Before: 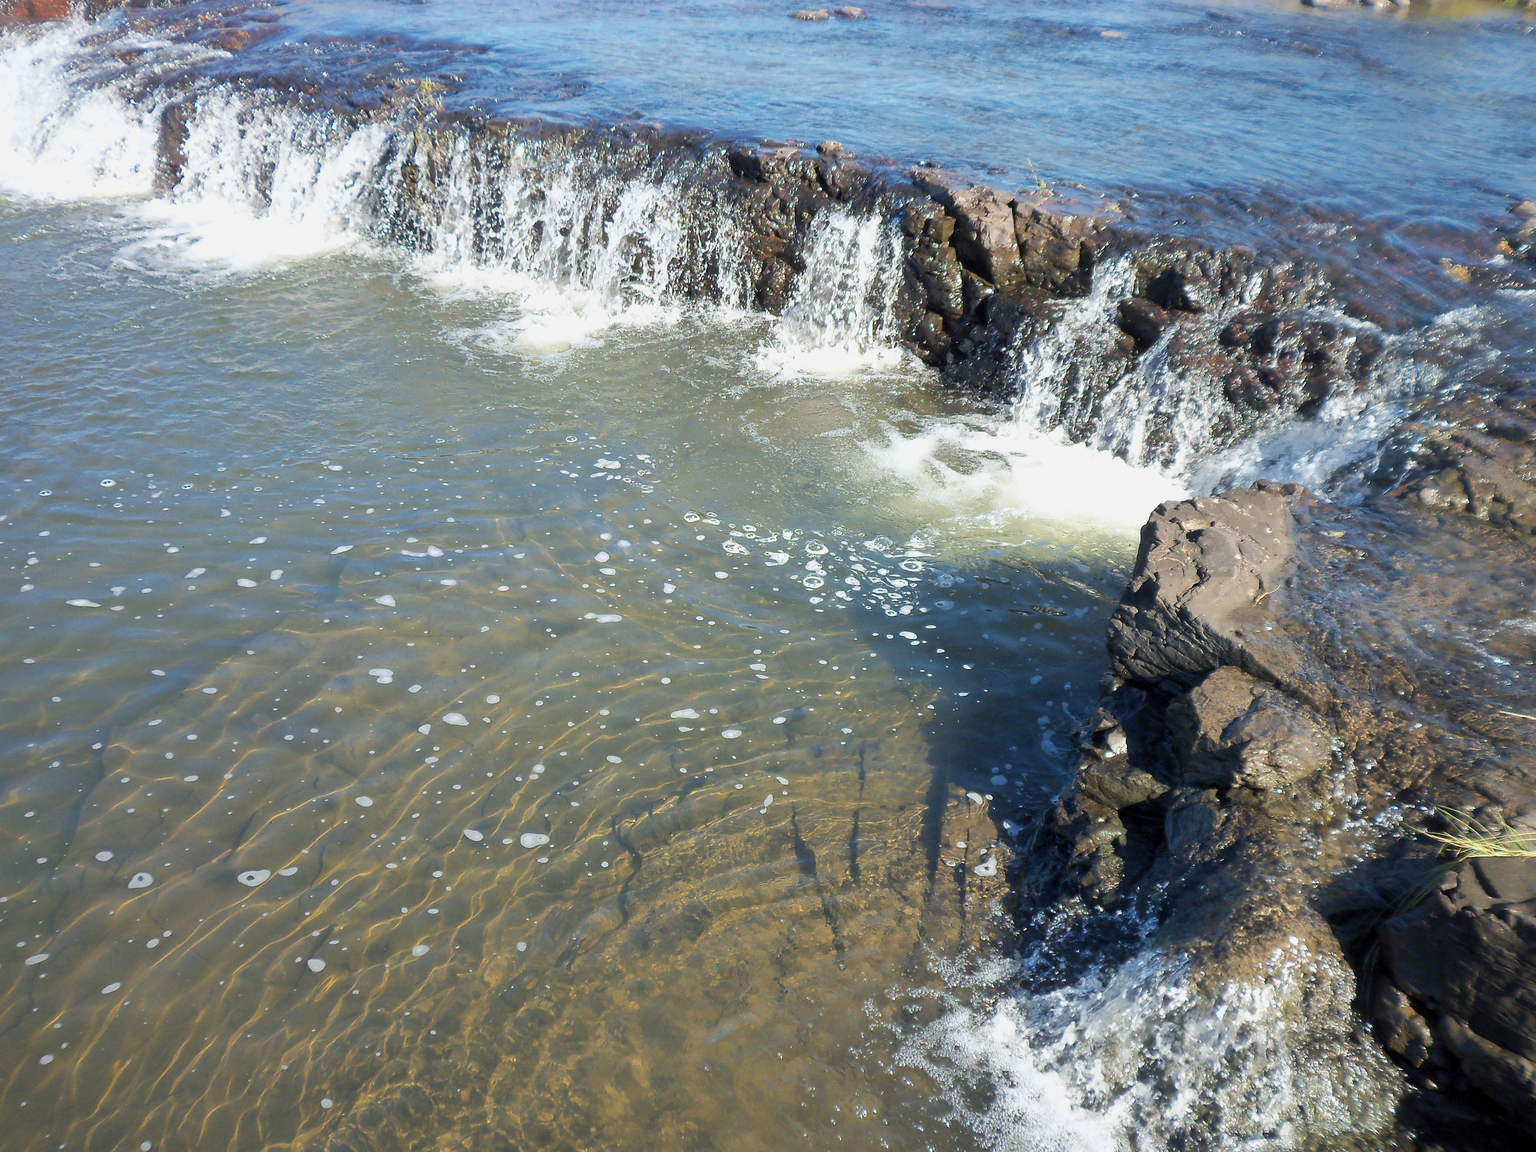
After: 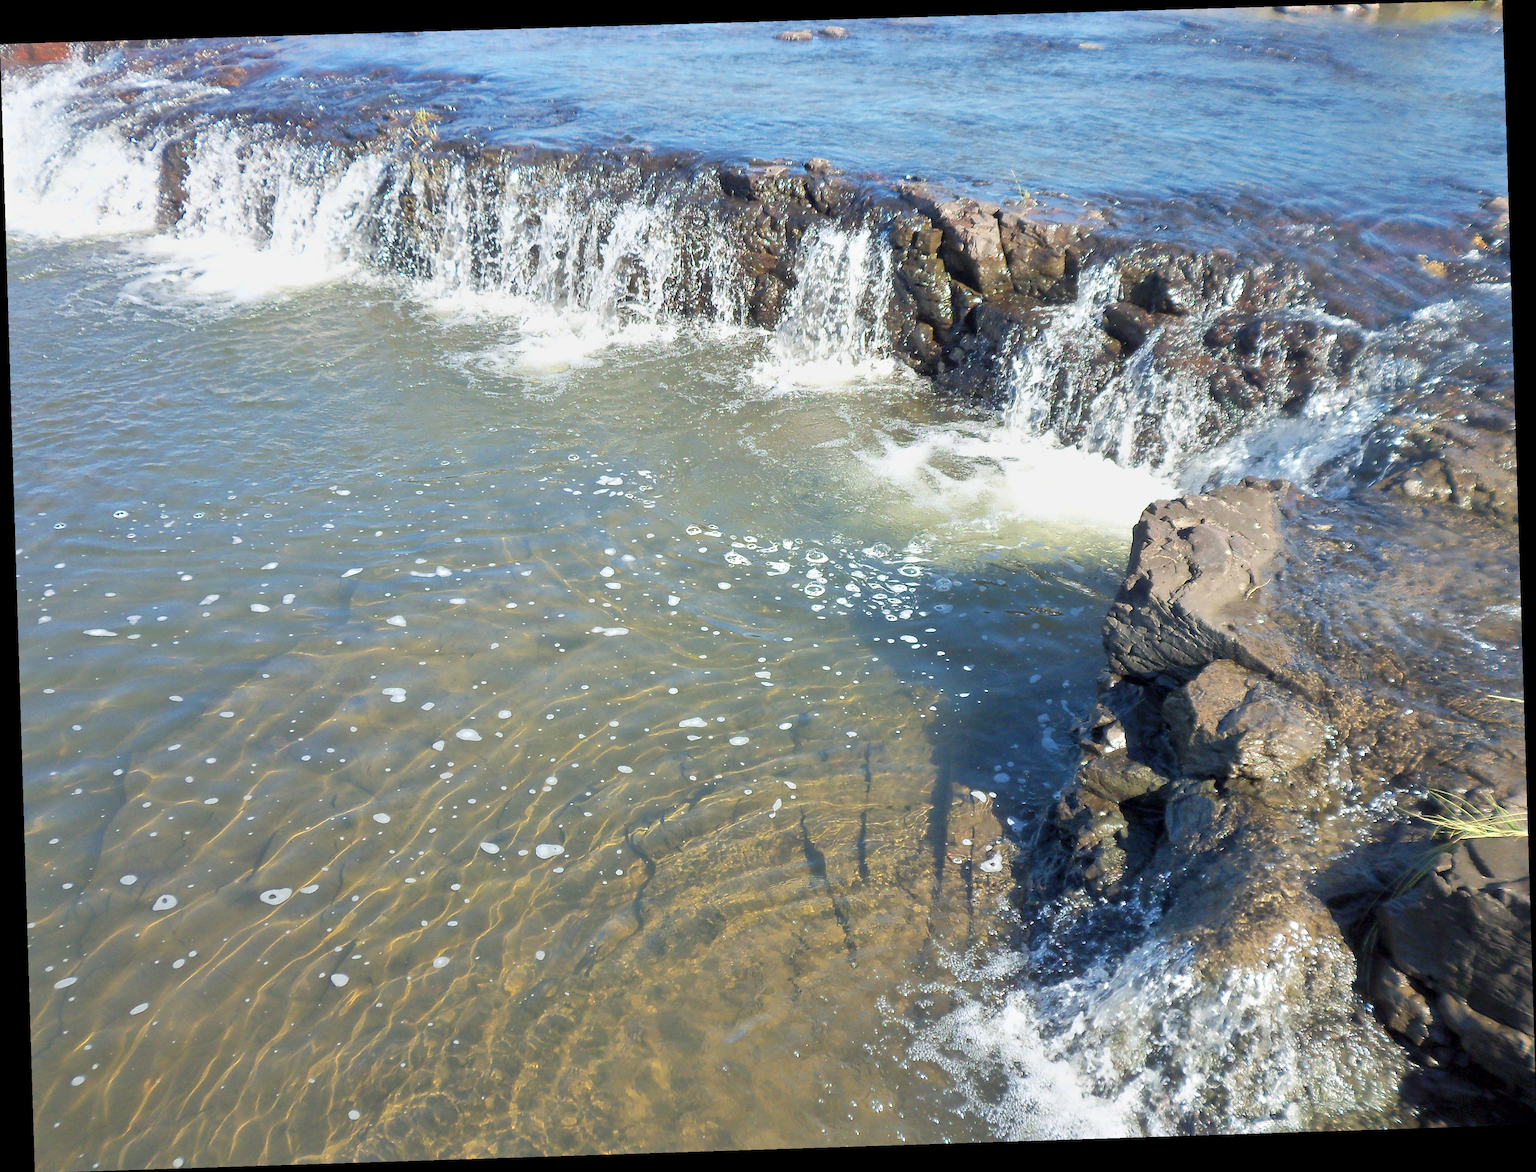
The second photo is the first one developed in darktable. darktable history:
tone equalizer: -8 EV 1 EV, -7 EV 1 EV, -6 EV 1 EV, -5 EV 1 EV, -4 EV 1 EV, -3 EV 0.75 EV, -2 EV 0.5 EV, -1 EV 0.25 EV
rotate and perspective: rotation -1.77°, lens shift (horizontal) 0.004, automatic cropping off
